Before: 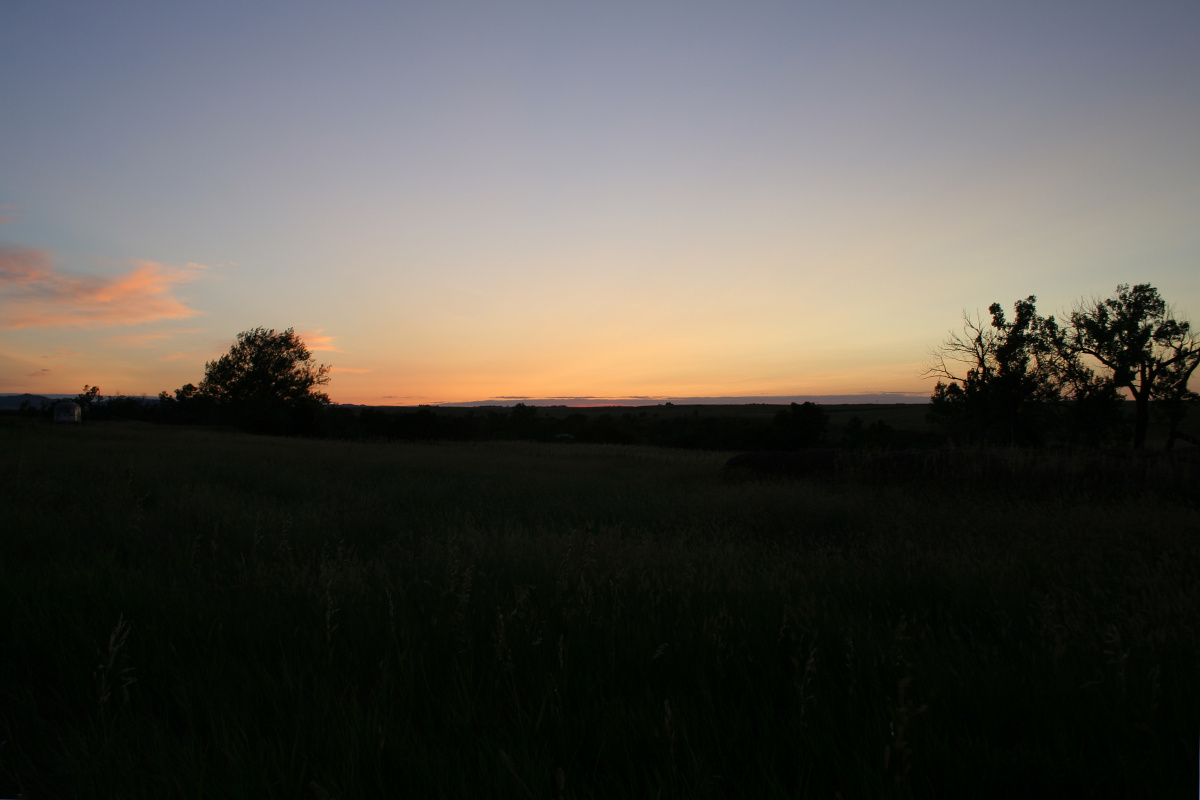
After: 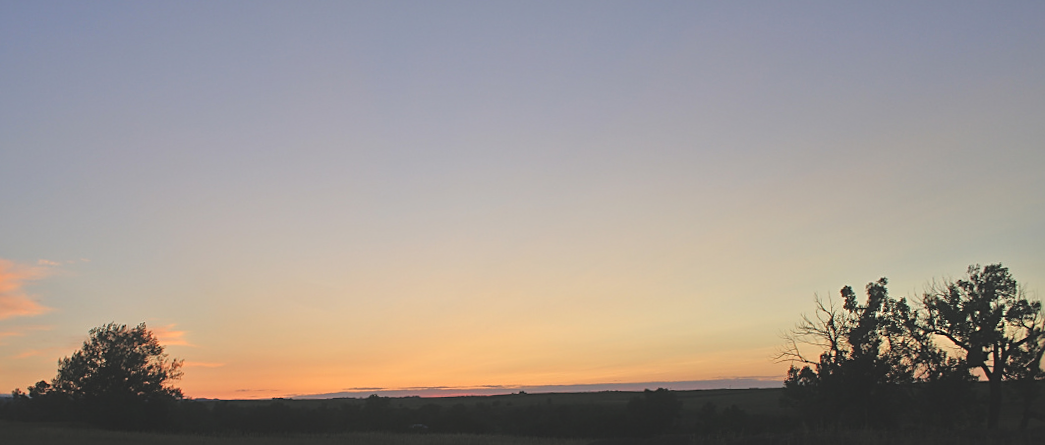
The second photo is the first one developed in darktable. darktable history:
exposure: black level correction -0.014, exposure -0.193 EV, compensate highlight preservation false
tone equalizer: -7 EV 0.15 EV, -6 EV 0.6 EV, -5 EV 1.15 EV, -4 EV 1.33 EV, -3 EV 1.15 EV, -2 EV 0.6 EV, -1 EV 0.15 EV, mask exposure compensation -0.5 EV
crop and rotate: left 11.812%, bottom 42.776%
sharpen: on, module defaults
rotate and perspective: rotation -1°, crop left 0.011, crop right 0.989, crop top 0.025, crop bottom 0.975
